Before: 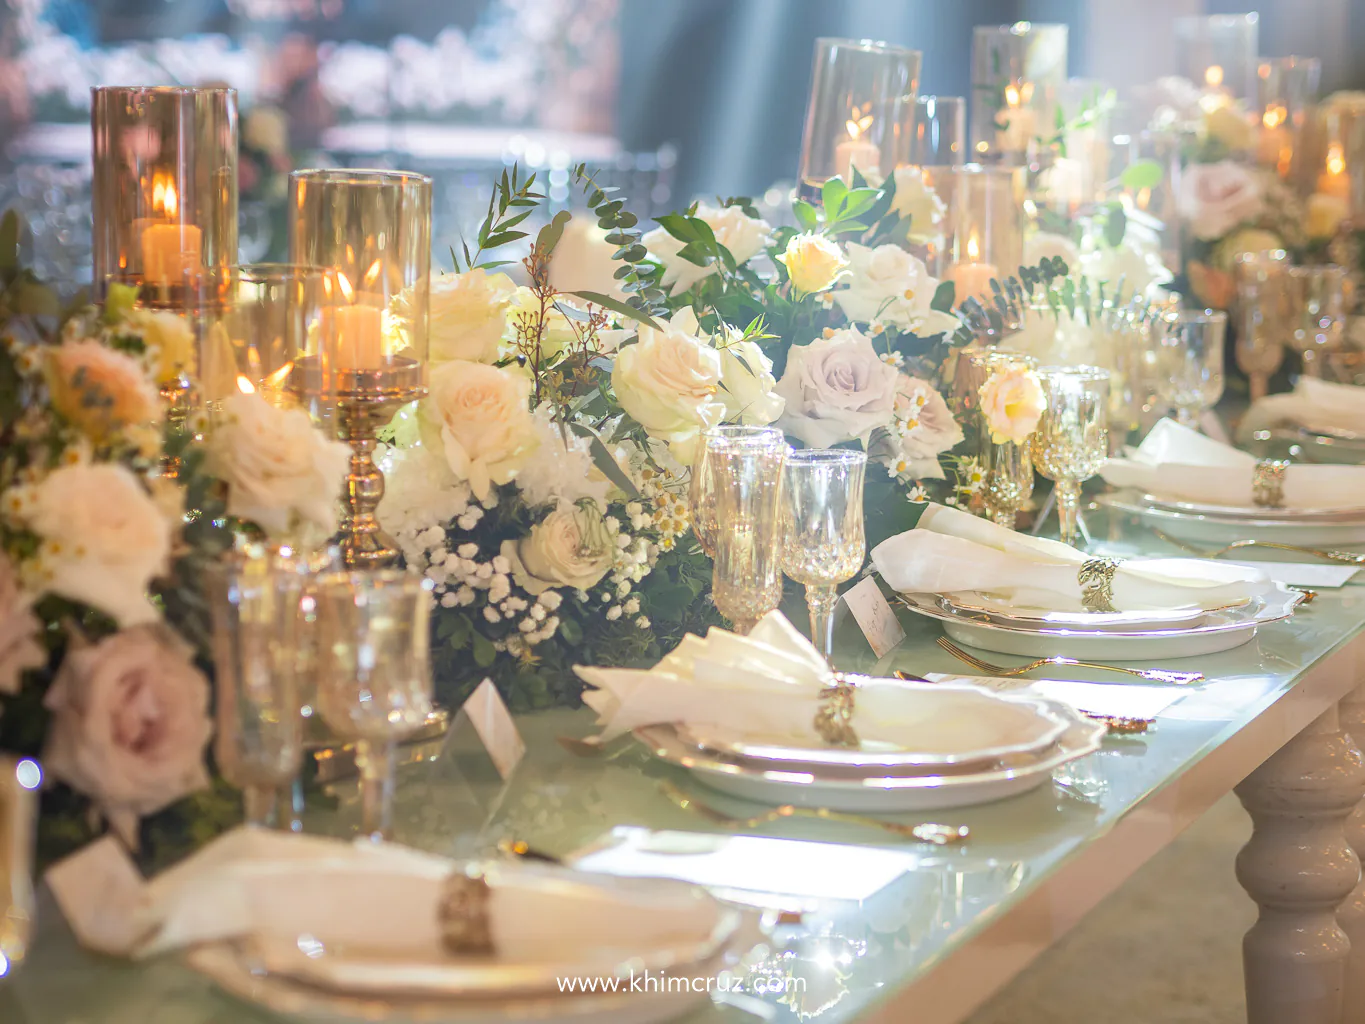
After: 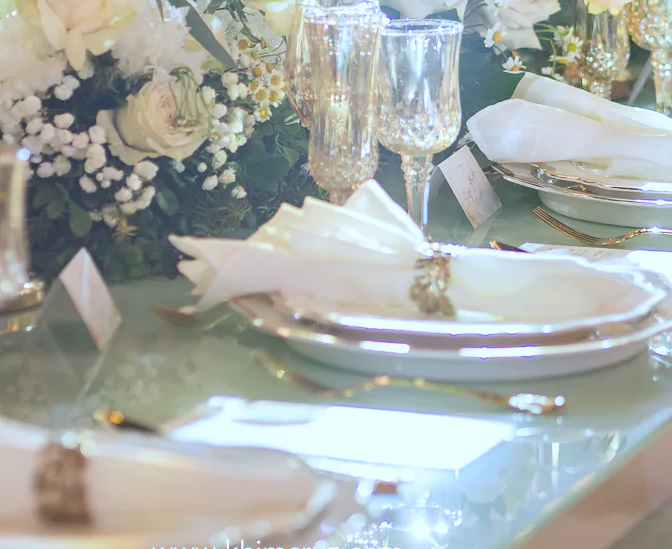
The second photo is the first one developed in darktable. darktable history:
crop: left 29.616%, top 42.029%, right 20.976%, bottom 3.505%
color calibration: illuminant as shot in camera, x 0.378, y 0.381, temperature 4093.89 K
contrast brightness saturation: saturation -0.061
